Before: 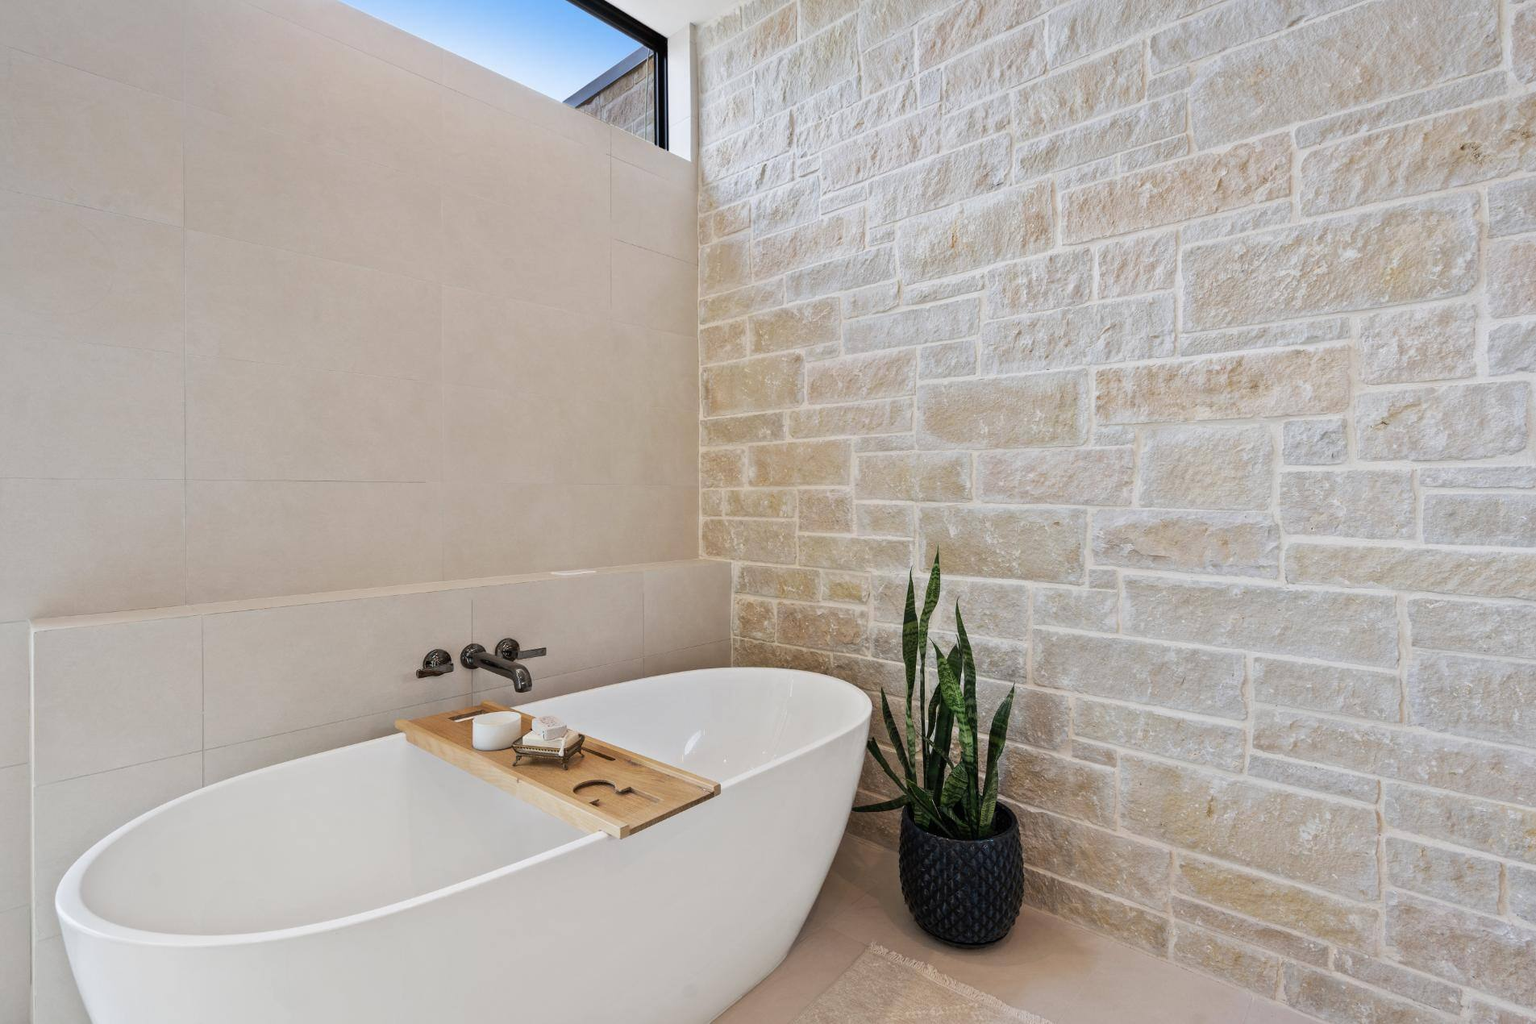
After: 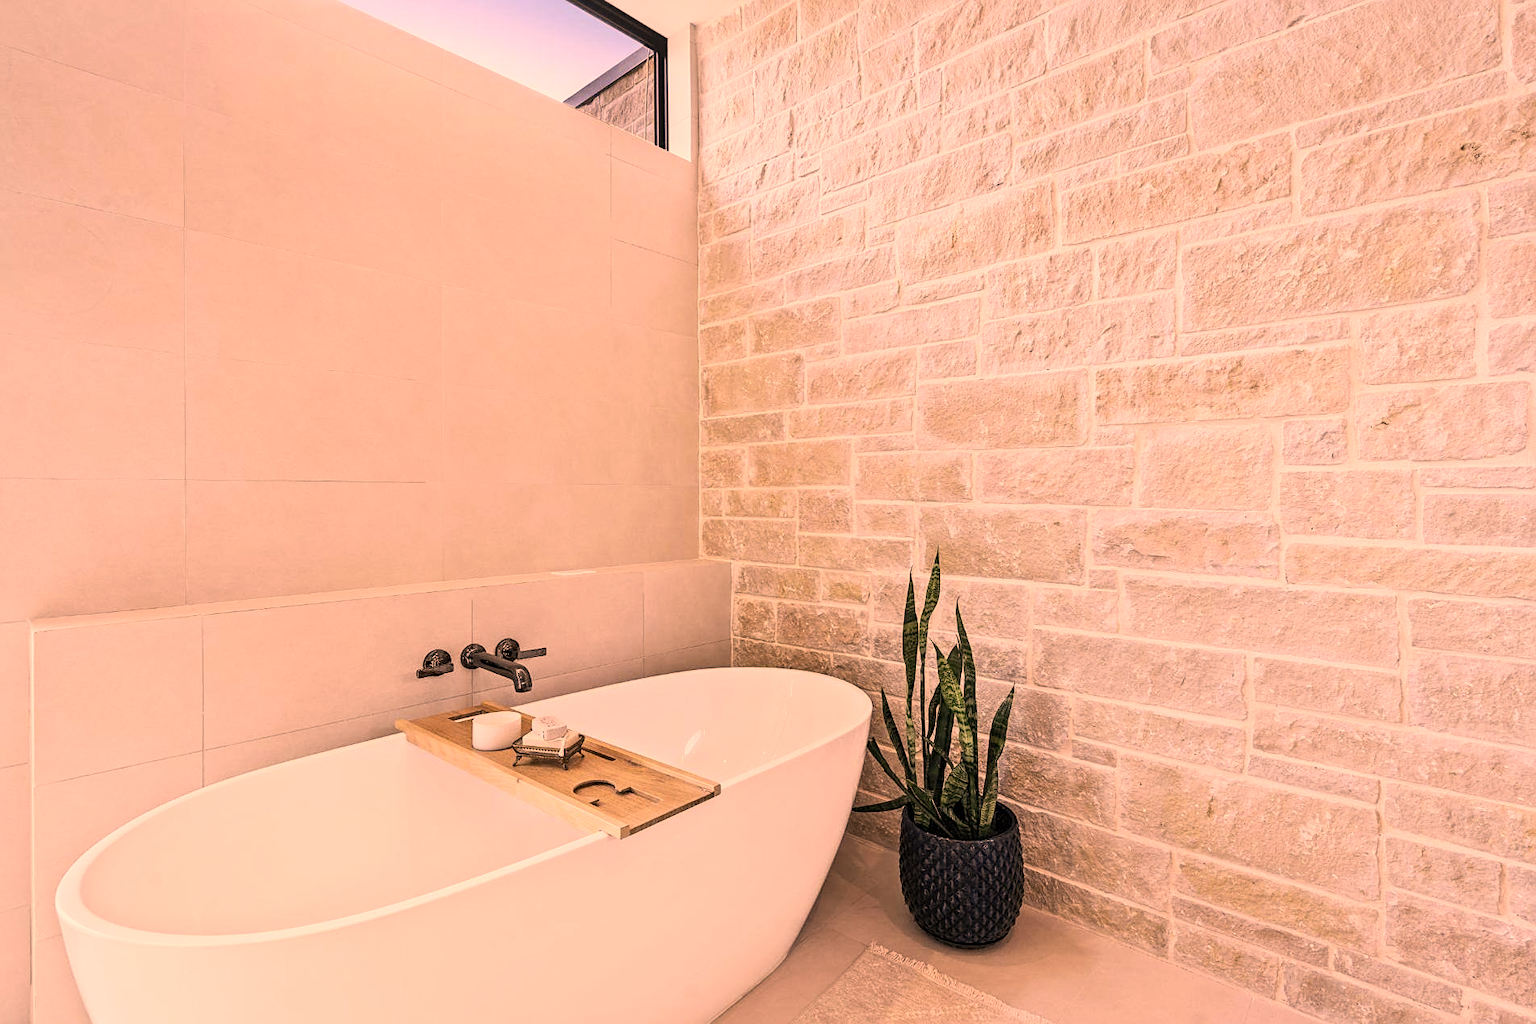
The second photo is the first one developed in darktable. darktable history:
local contrast: on, module defaults
sharpen: on, module defaults
color correction: highlights a* 40, highlights b* 40, saturation 0.69
contrast brightness saturation: contrast 0.2, brightness 0.16, saturation 0.22
